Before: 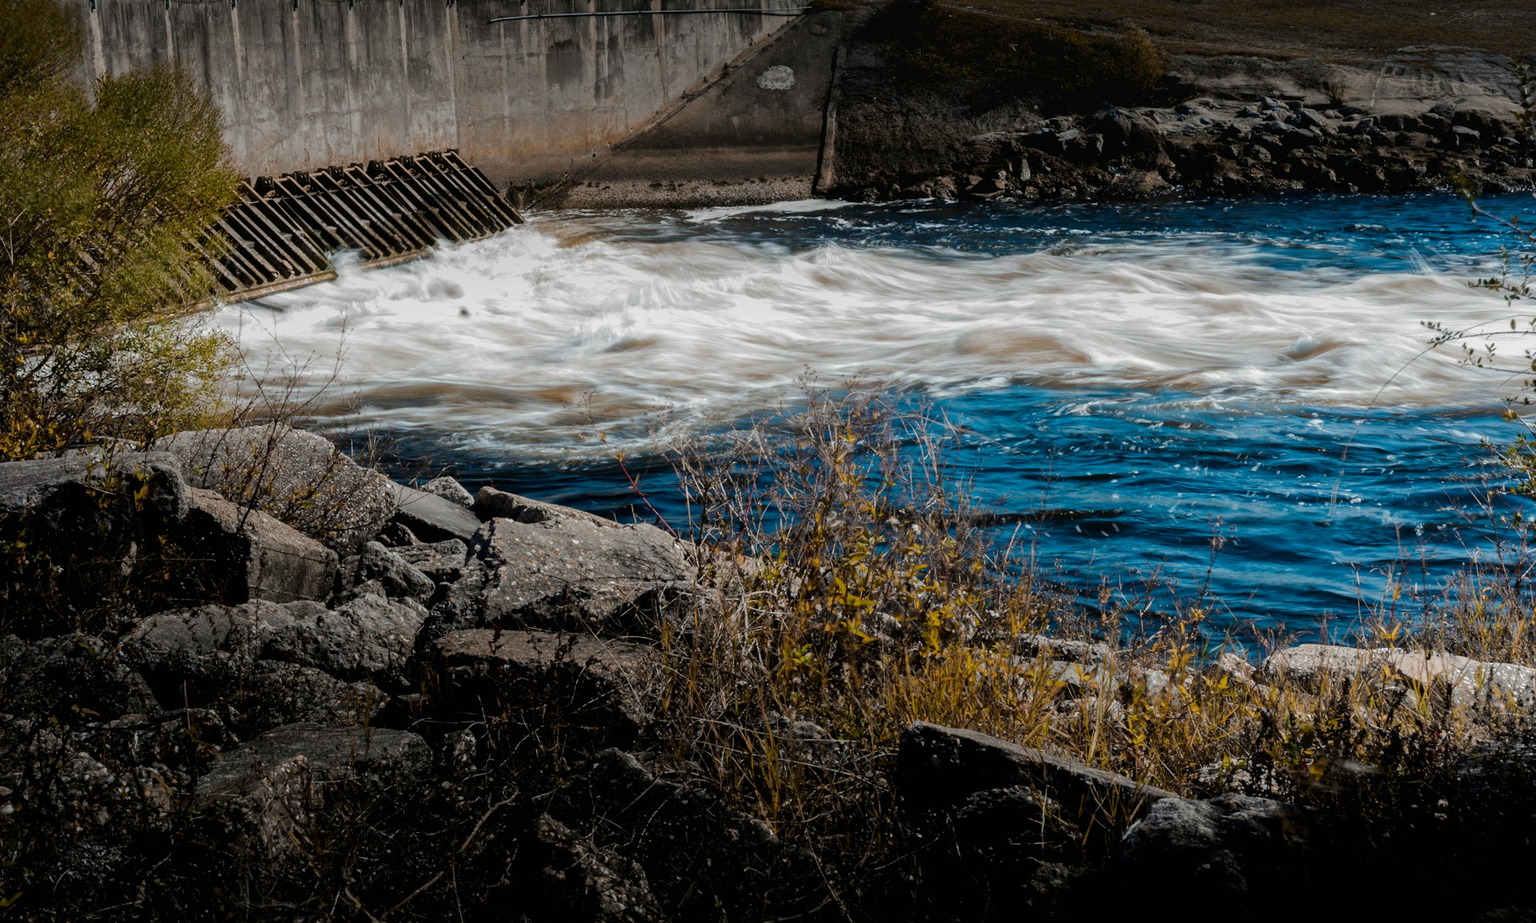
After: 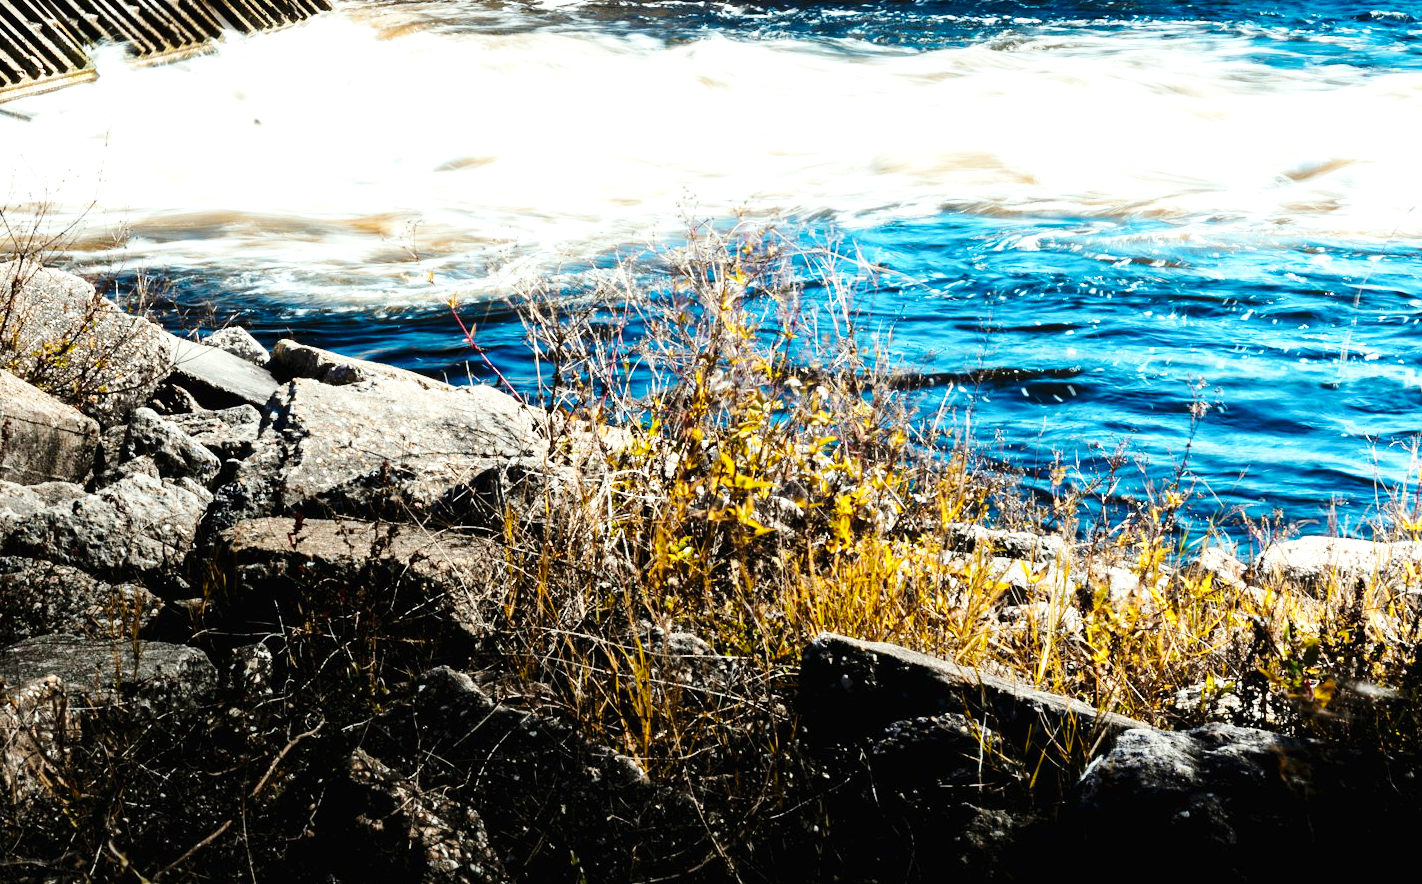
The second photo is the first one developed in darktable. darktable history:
color correction: highlights a* -2.65, highlights b* 2.44
base curve: curves: ch0 [(0, 0) (0.036, 0.025) (0.121, 0.166) (0.206, 0.329) (0.605, 0.79) (1, 1)], preserve colors none
crop: left 16.841%, top 23.315%, right 9.058%
exposure: black level correction 0, exposure 1.668 EV, compensate highlight preservation false
